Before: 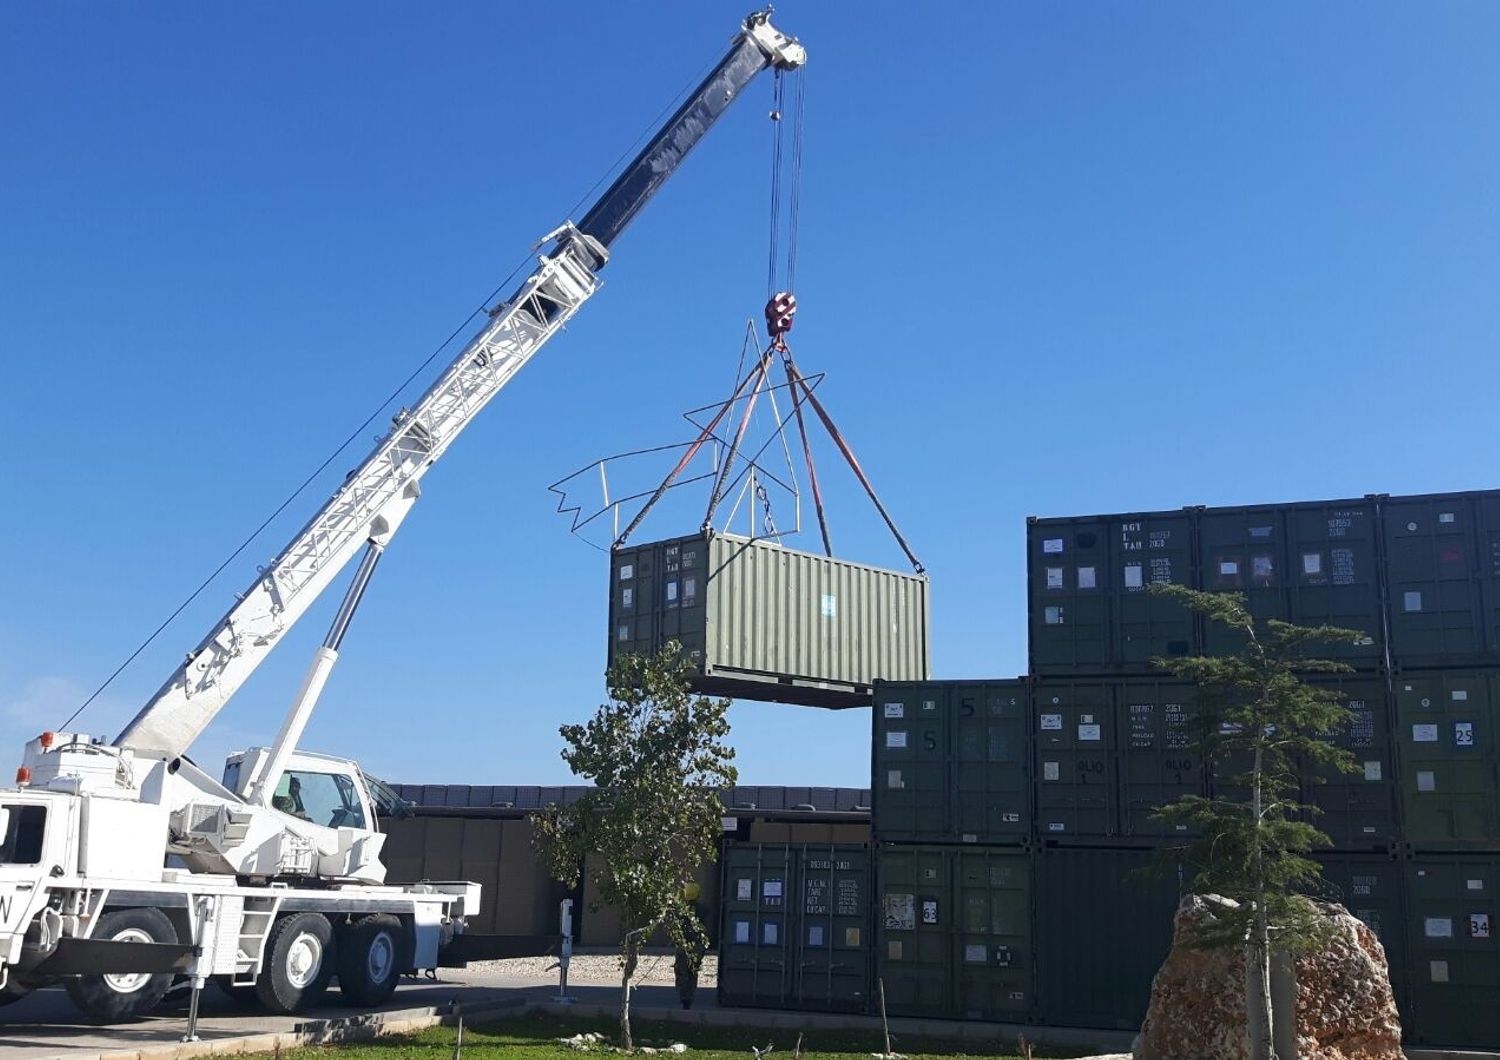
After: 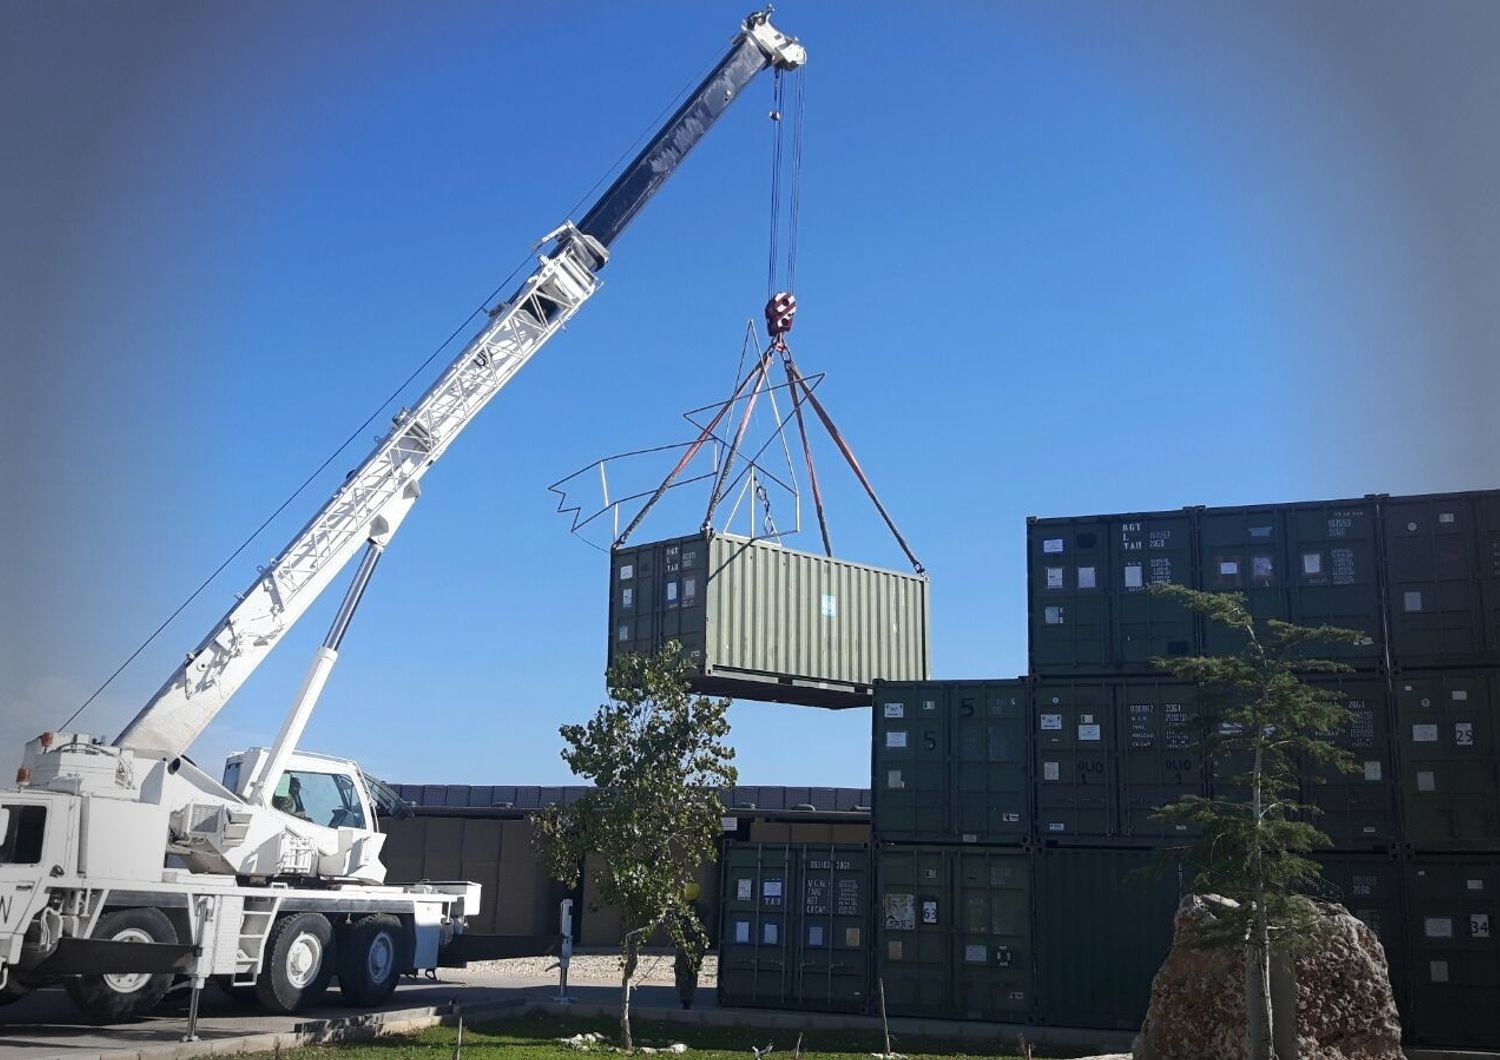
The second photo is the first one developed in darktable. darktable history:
shadows and highlights: radius 90.66, shadows -15.41, white point adjustment 0.167, highlights 31.3, compress 48.68%, highlights color adjustment 38.92%, soften with gaussian
vignetting: fall-off start 69.22%, fall-off radius 29.27%, width/height ratio 0.993, shape 0.843
